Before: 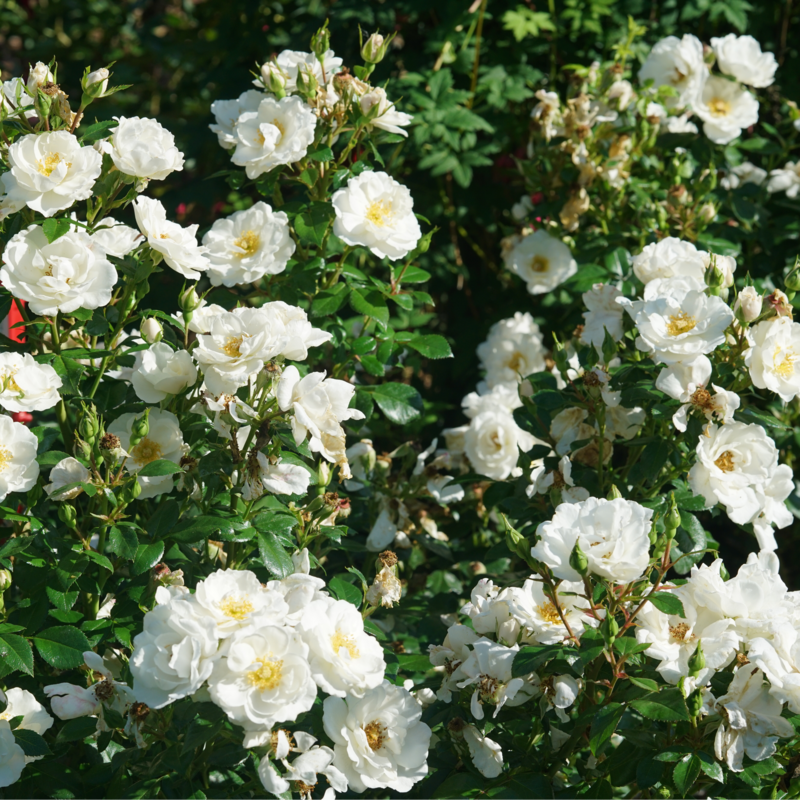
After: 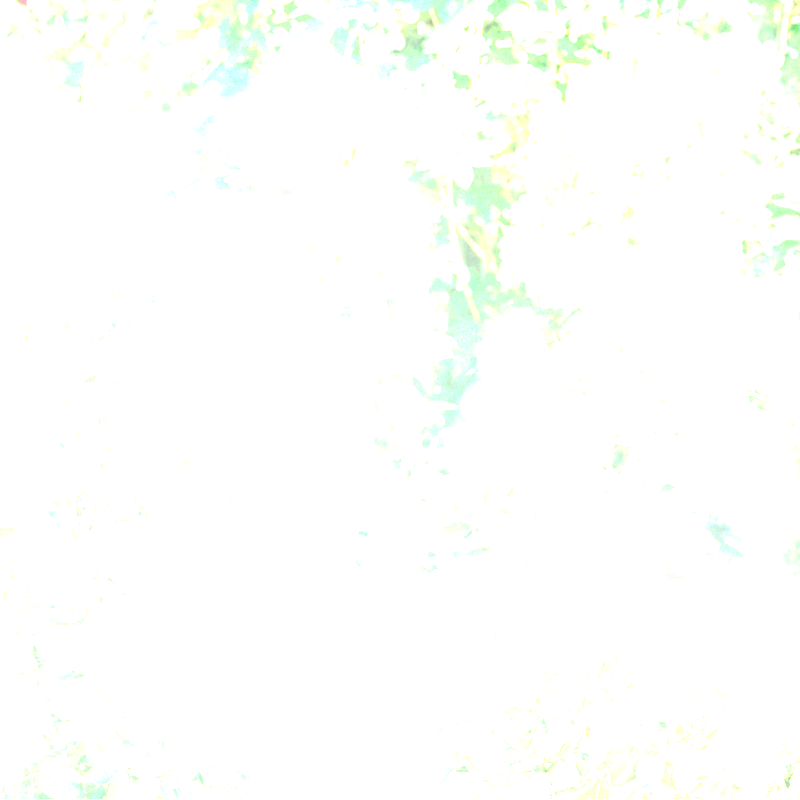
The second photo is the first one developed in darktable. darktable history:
exposure: exposure 7.902 EV, compensate exposure bias true, compensate highlight preservation false
contrast brightness saturation: contrast 0.057, brightness -0.009, saturation -0.211
color zones: curves: ch1 [(0, 0.469) (0.001, 0.469) (0.12, 0.446) (0.248, 0.469) (0.5, 0.5) (0.748, 0.5) (0.999, 0.469) (1, 0.469)]
